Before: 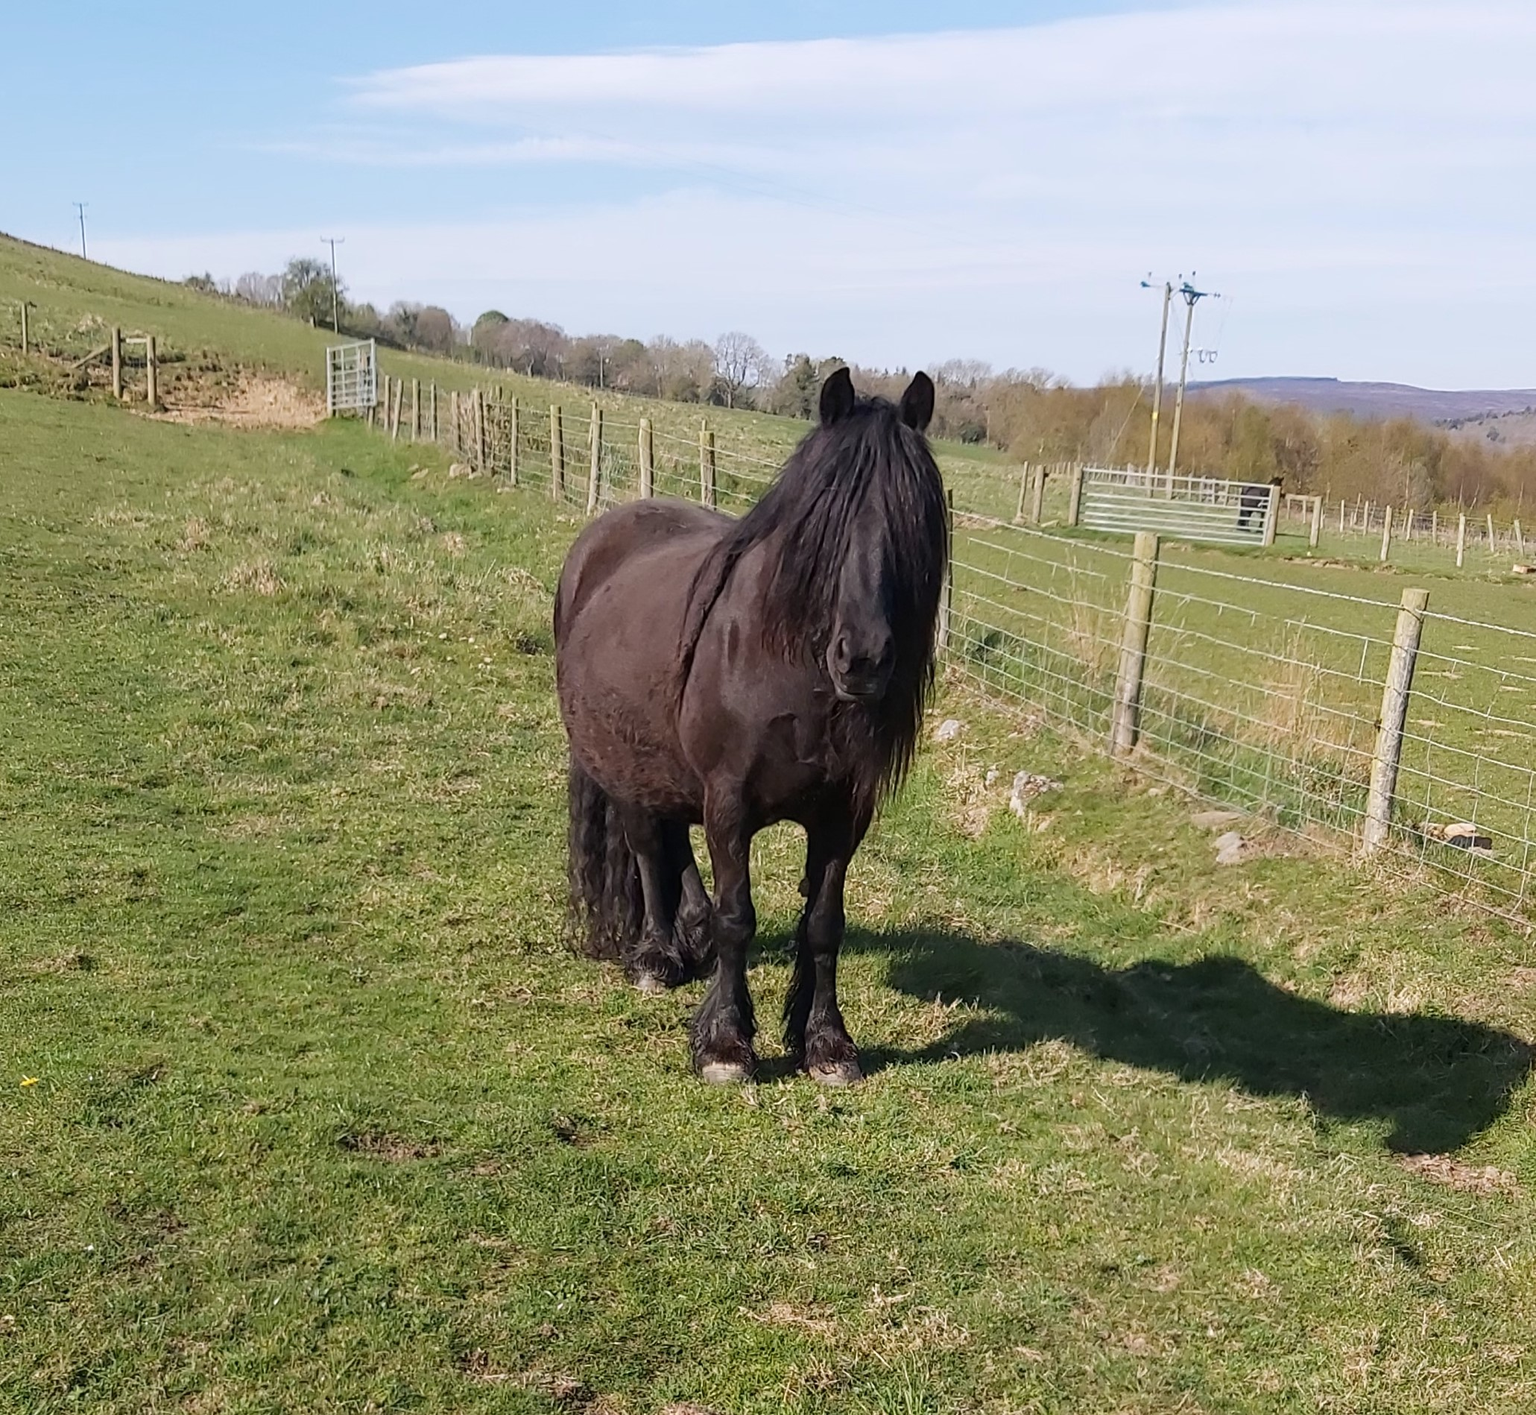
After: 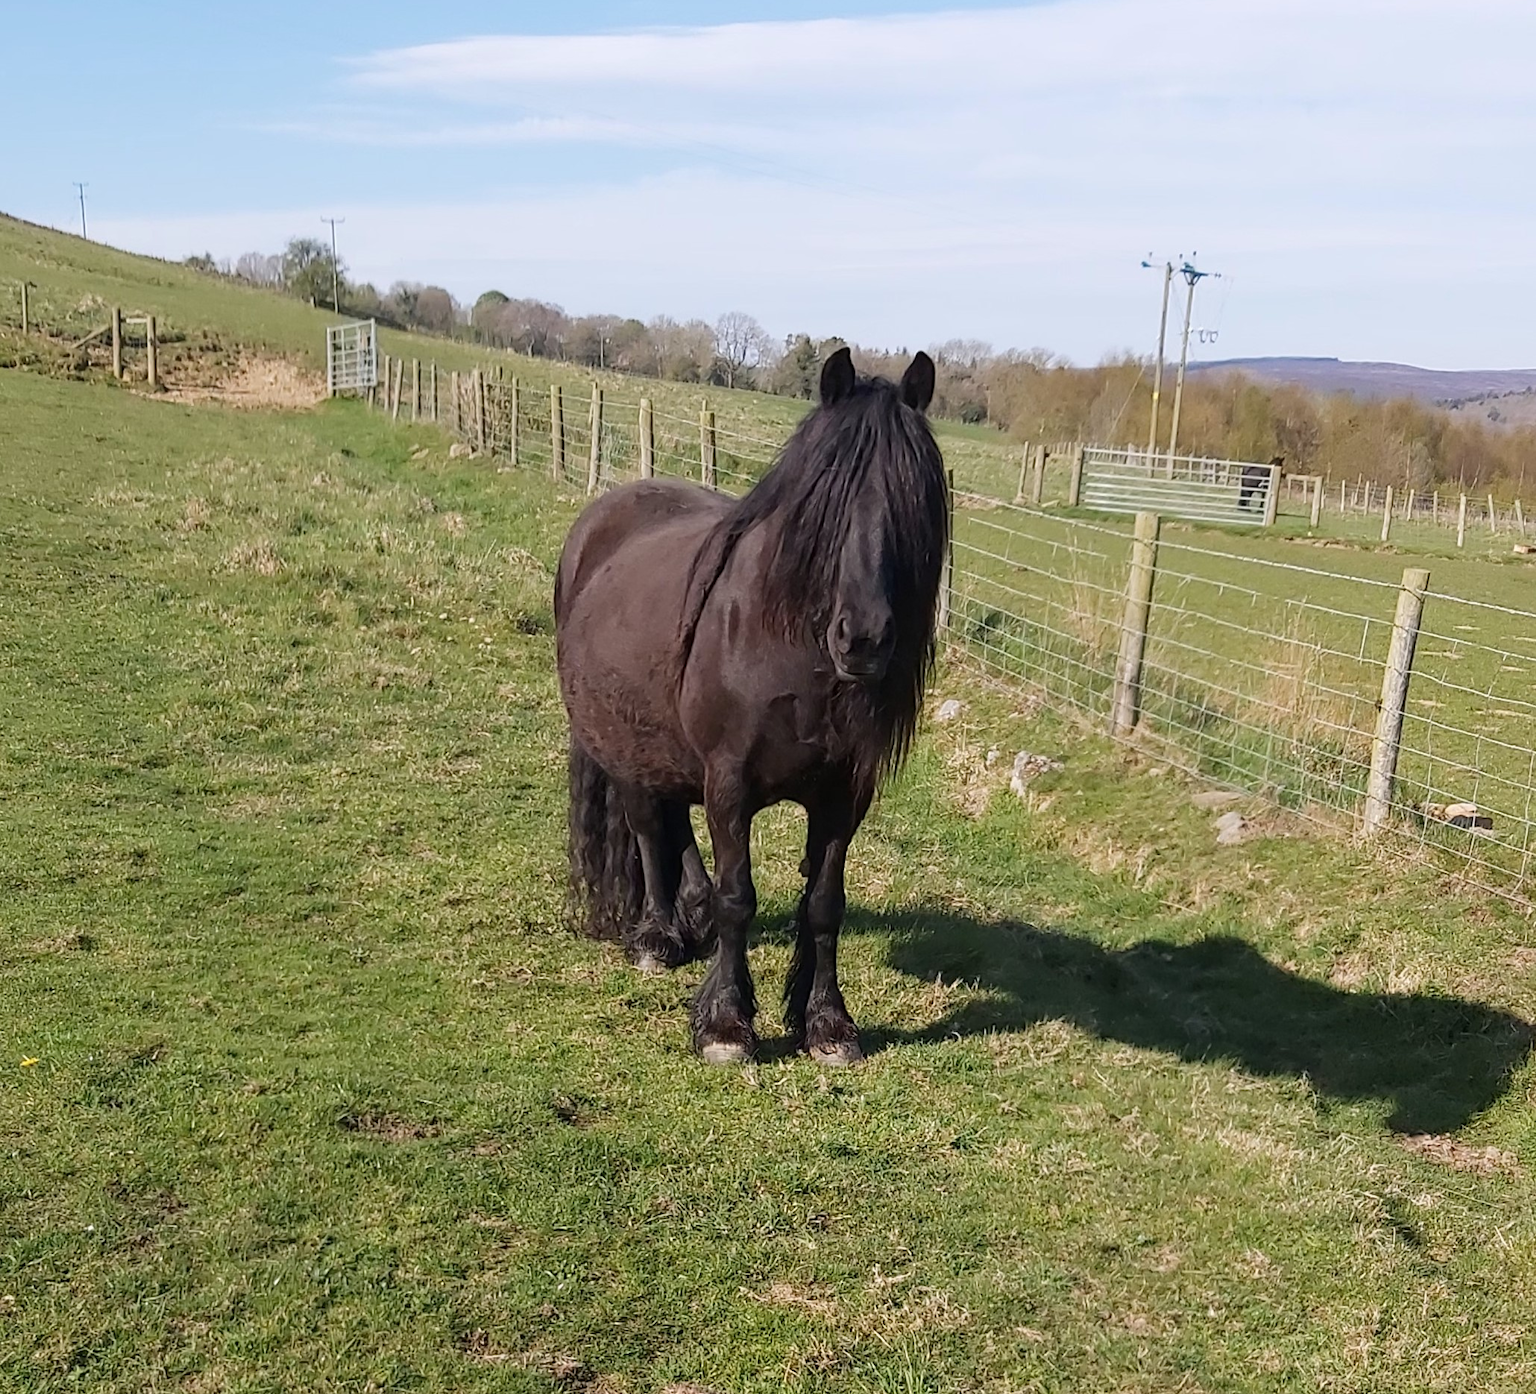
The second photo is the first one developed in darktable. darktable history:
crop: top 1.443%, right 0.02%
